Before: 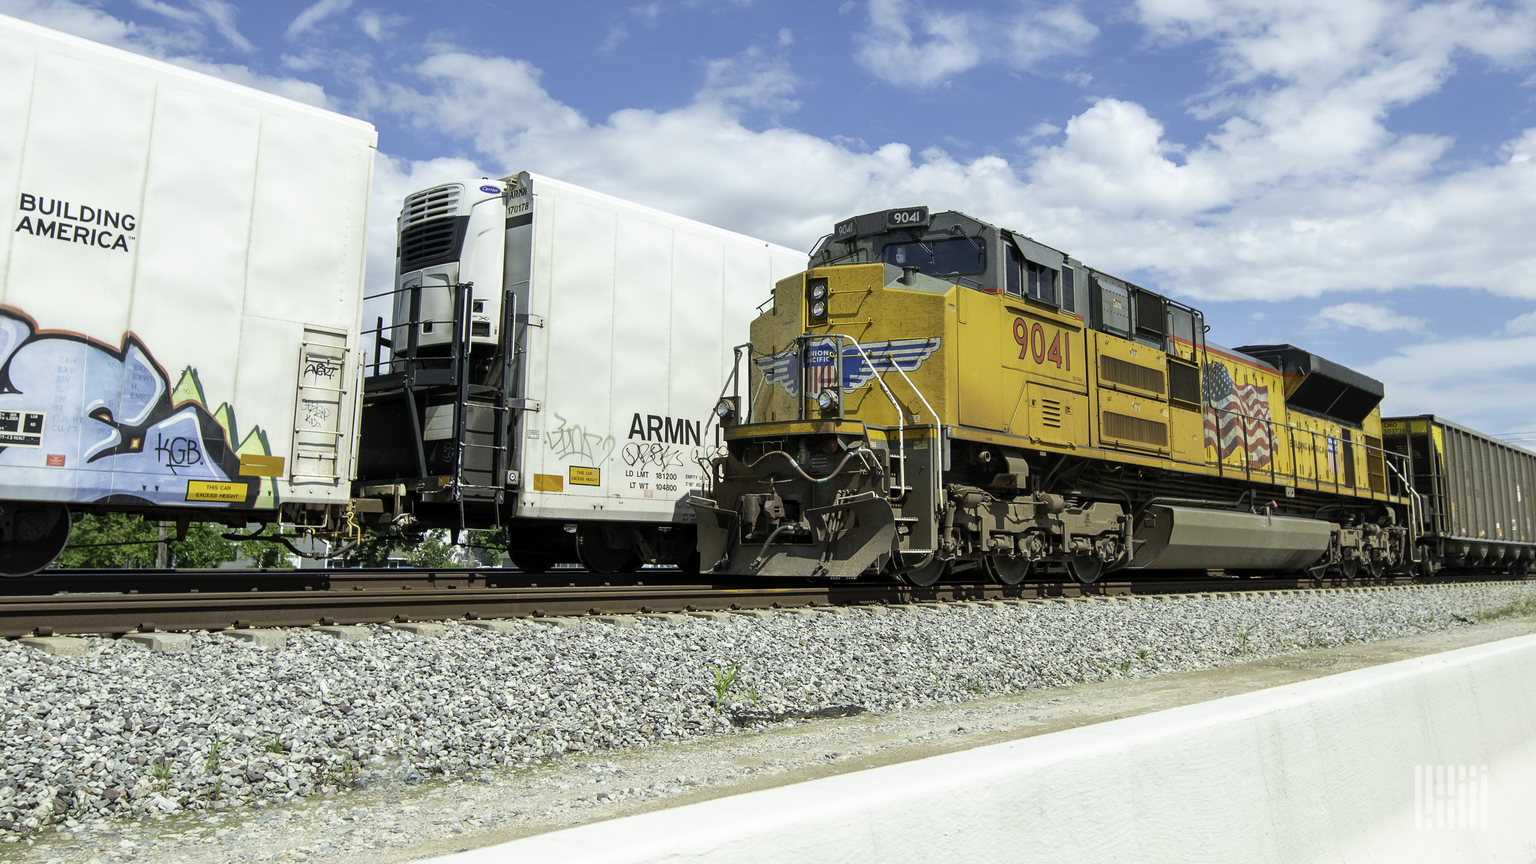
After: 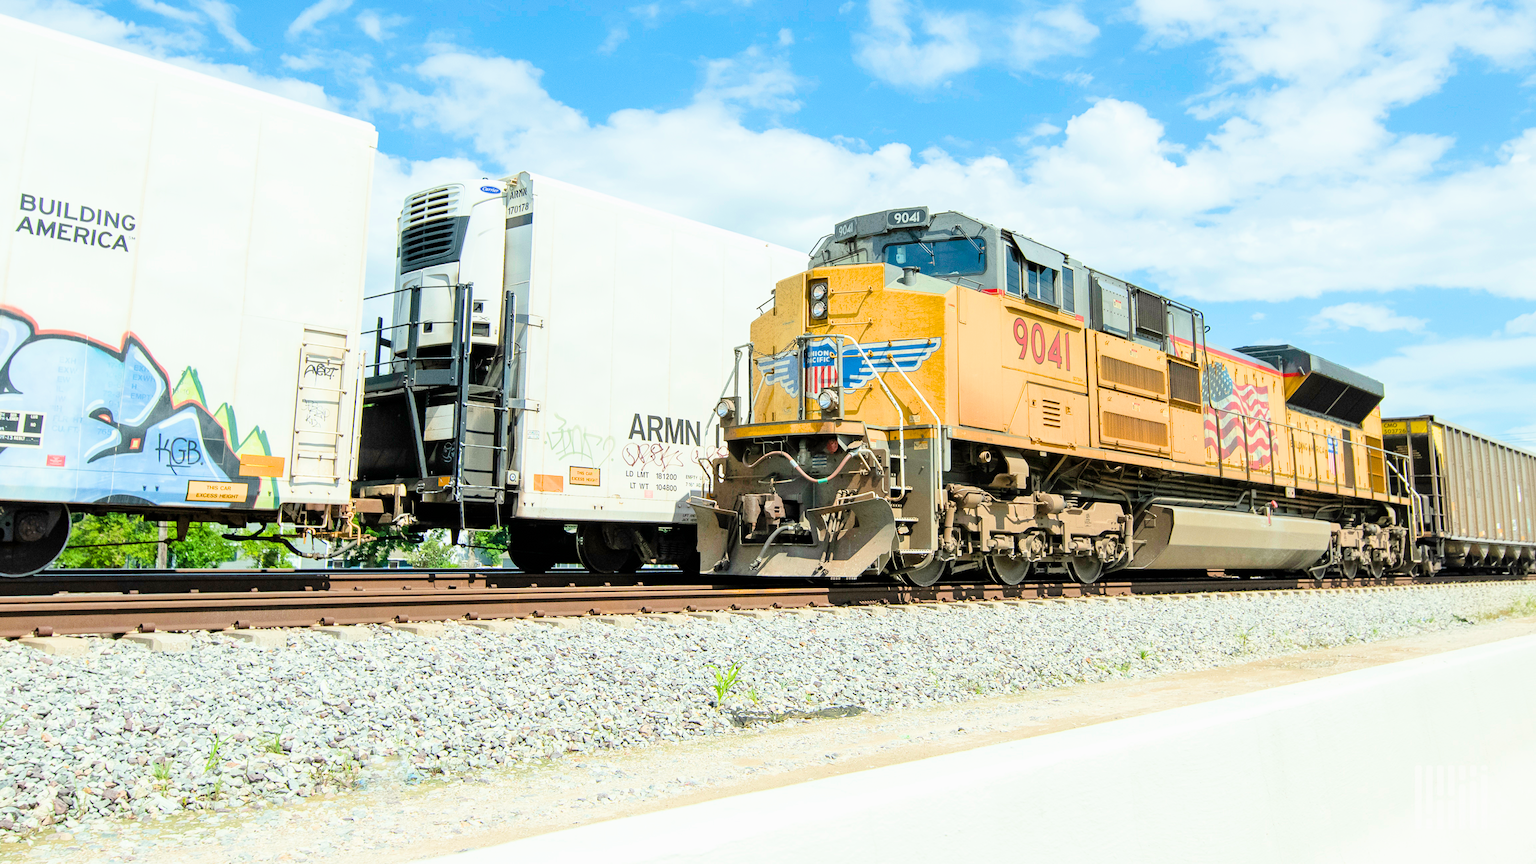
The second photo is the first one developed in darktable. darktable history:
color balance rgb: perceptual saturation grading › global saturation 20%, global vibrance 20%
exposure: black level correction 0, exposure 1.675 EV, compensate exposure bias true, compensate highlight preservation false
filmic rgb: black relative exposure -7.65 EV, white relative exposure 4.56 EV, hardness 3.61
